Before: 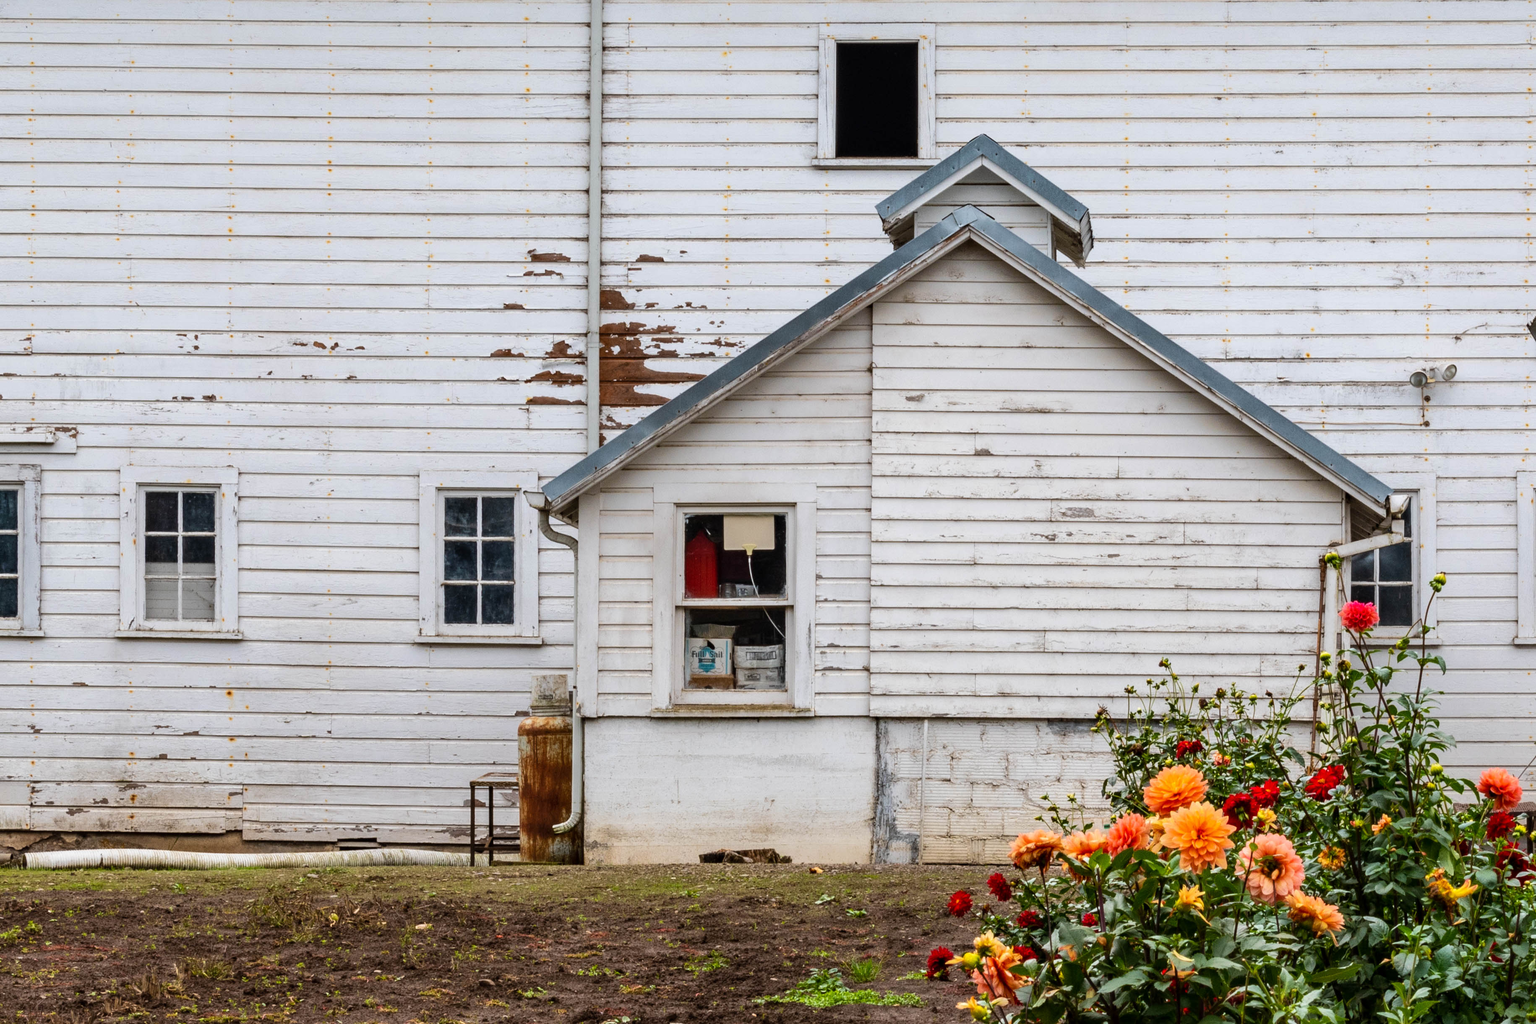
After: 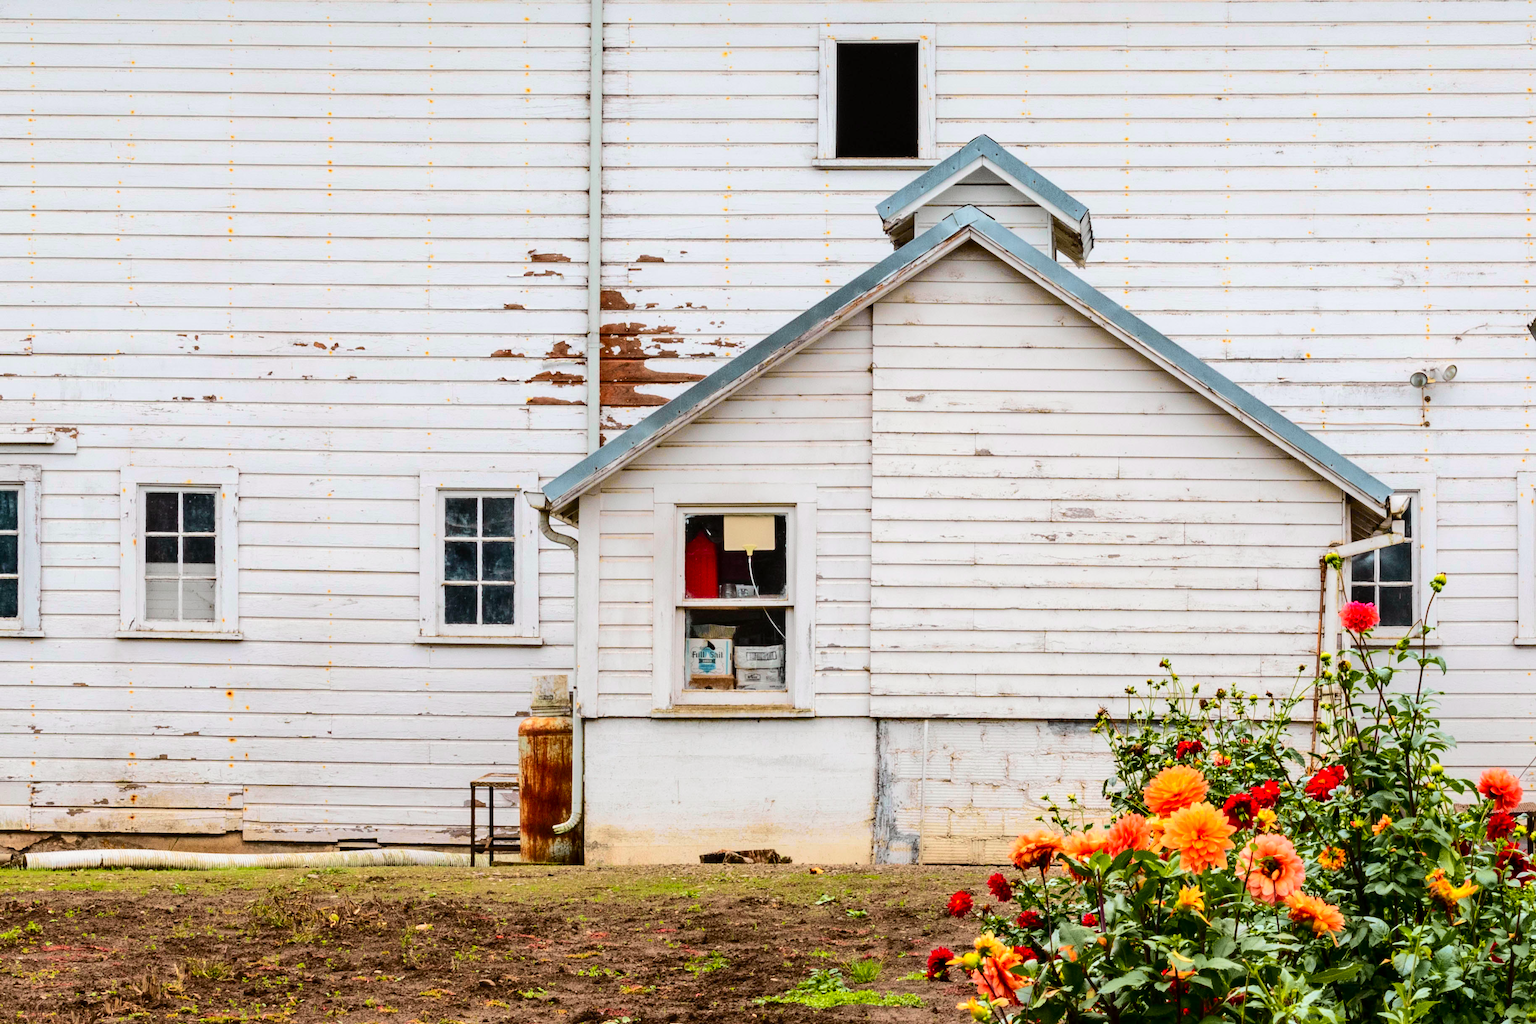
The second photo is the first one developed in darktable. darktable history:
tone curve: curves: ch0 [(0, 0) (0.131, 0.135) (0.288, 0.372) (0.451, 0.608) (0.612, 0.739) (0.736, 0.832) (1, 1)]; ch1 [(0, 0) (0.392, 0.398) (0.487, 0.471) (0.496, 0.493) (0.519, 0.531) (0.557, 0.591) (0.581, 0.639) (0.622, 0.711) (1, 1)]; ch2 [(0, 0) (0.388, 0.344) (0.438, 0.425) (0.476, 0.482) (0.502, 0.508) (0.524, 0.531) (0.538, 0.58) (0.58, 0.621) (0.613, 0.679) (0.655, 0.738) (1, 1)], color space Lab, independent channels, preserve colors none
